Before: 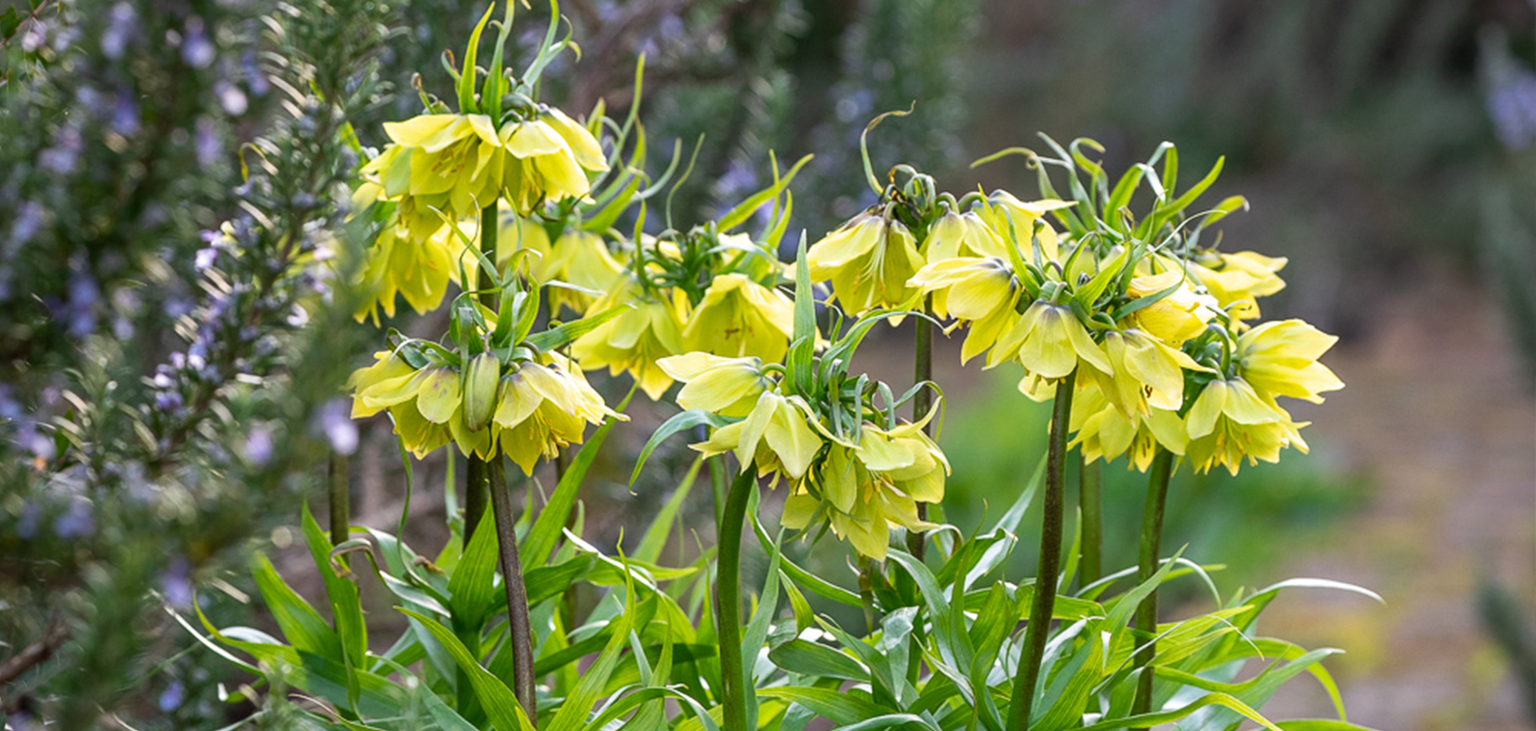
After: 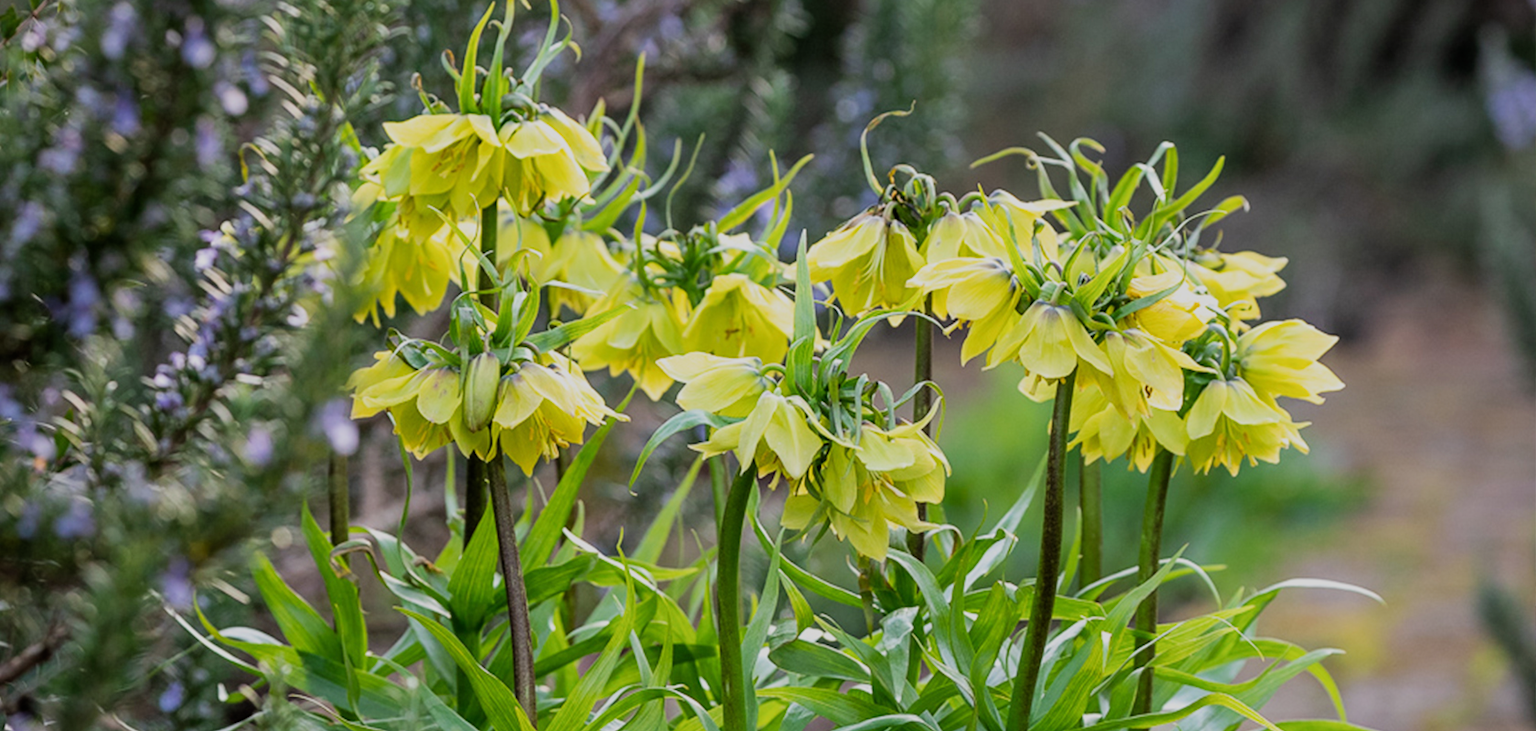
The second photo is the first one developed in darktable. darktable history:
filmic rgb: black relative exposure -7.65 EV, white relative exposure 4.56 EV, hardness 3.61
tone equalizer: on, module defaults
